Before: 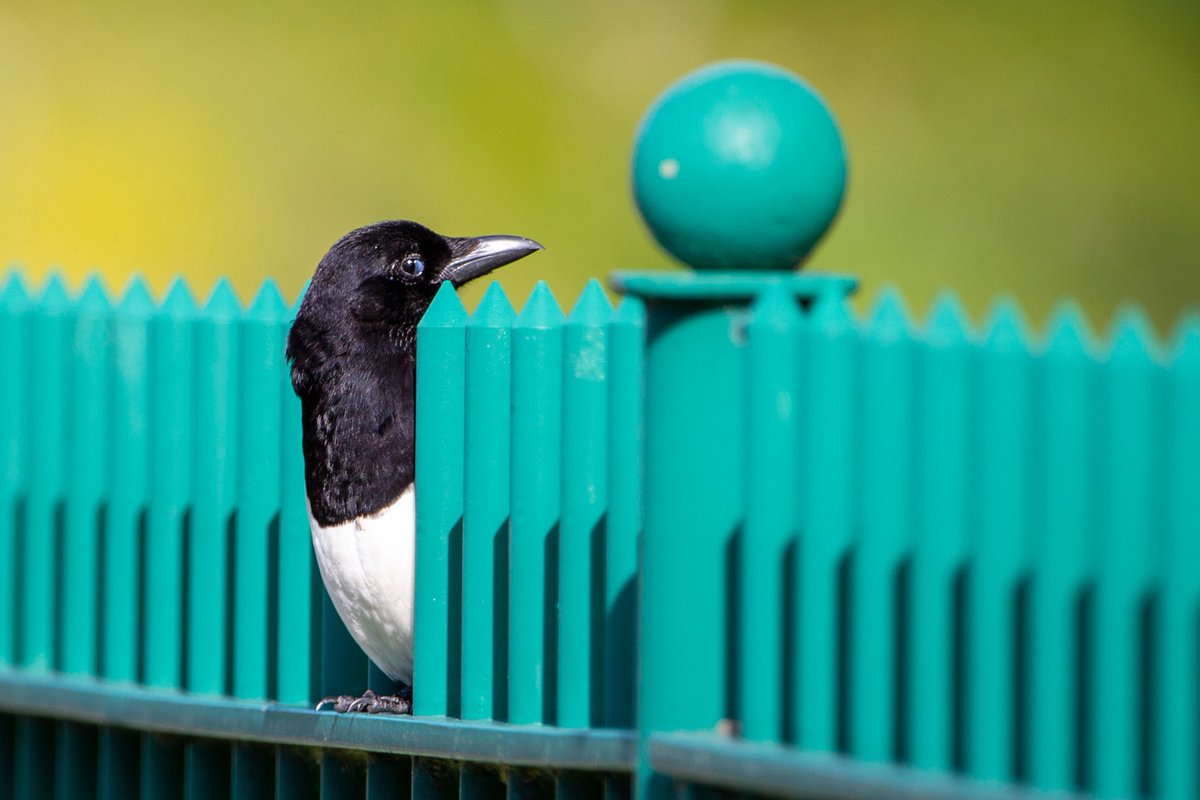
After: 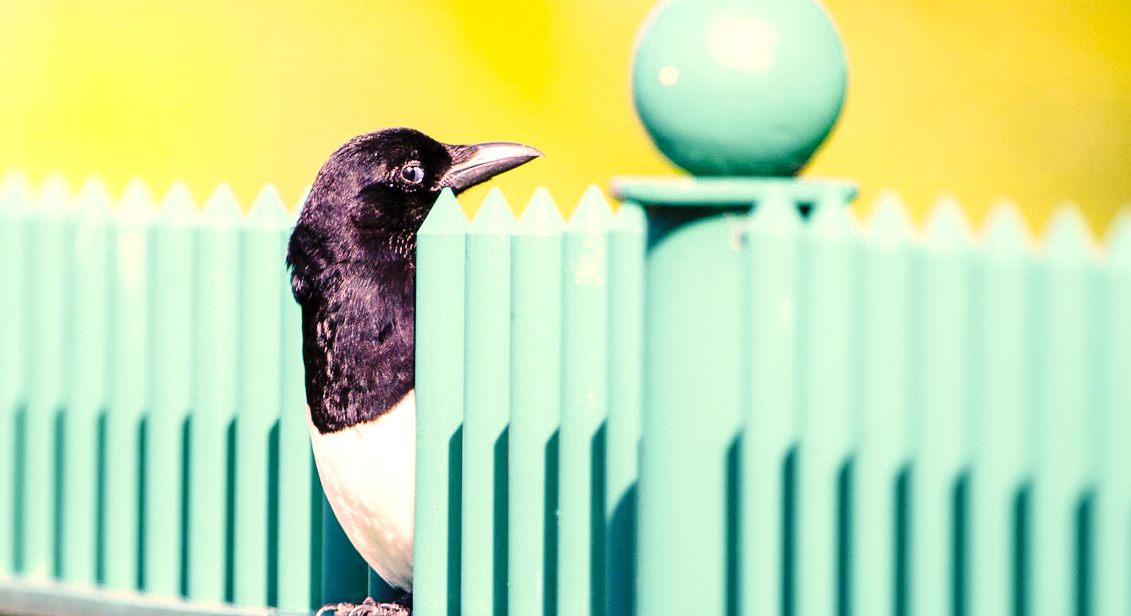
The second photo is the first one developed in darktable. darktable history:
crop and rotate: angle 0.03°, top 11.643%, right 5.651%, bottom 11.189%
base curve: curves: ch0 [(0, 0) (0.036, 0.025) (0.121, 0.166) (0.206, 0.329) (0.605, 0.79) (1, 1)], preserve colors none
color correction: highlights a* 17.88, highlights b* 18.79
exposure: black level correction 0, exposure 1.1 EV, compensate exposure bias true, compensate highlight preservation false
